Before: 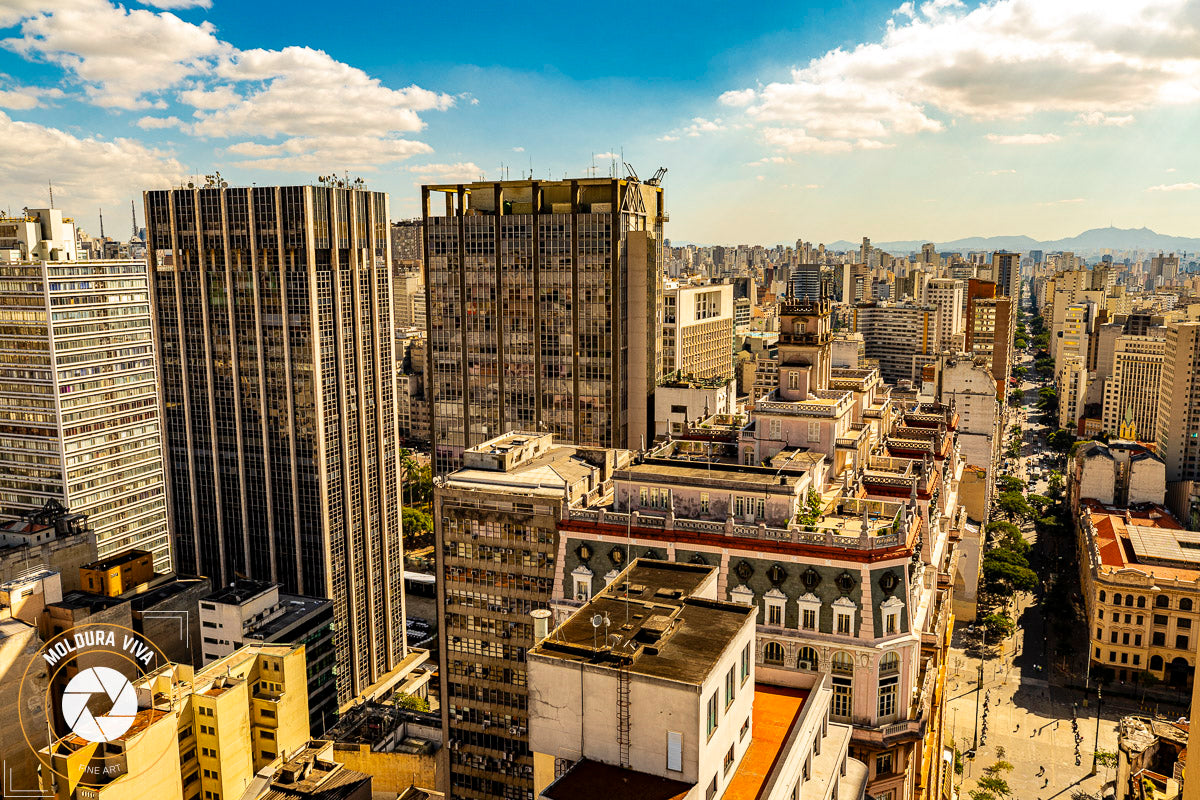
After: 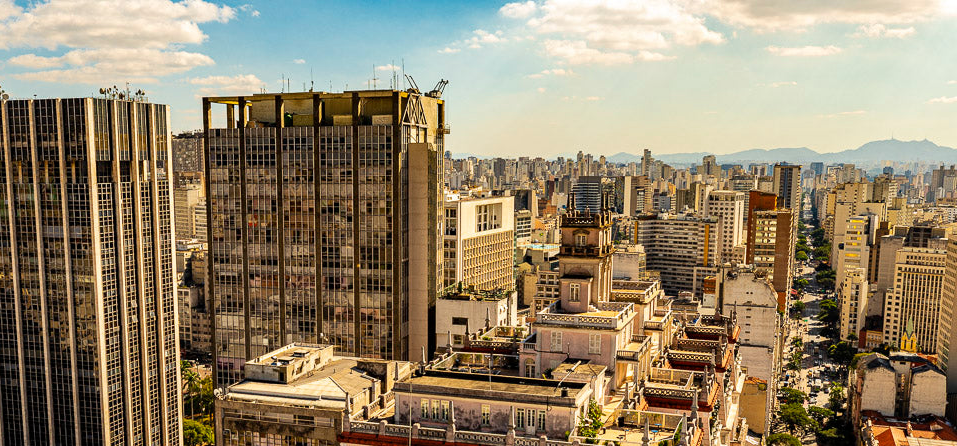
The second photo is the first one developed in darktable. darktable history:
crop: left 18.315%, top 11.069%, right 1.878%, bottom 33.173%
